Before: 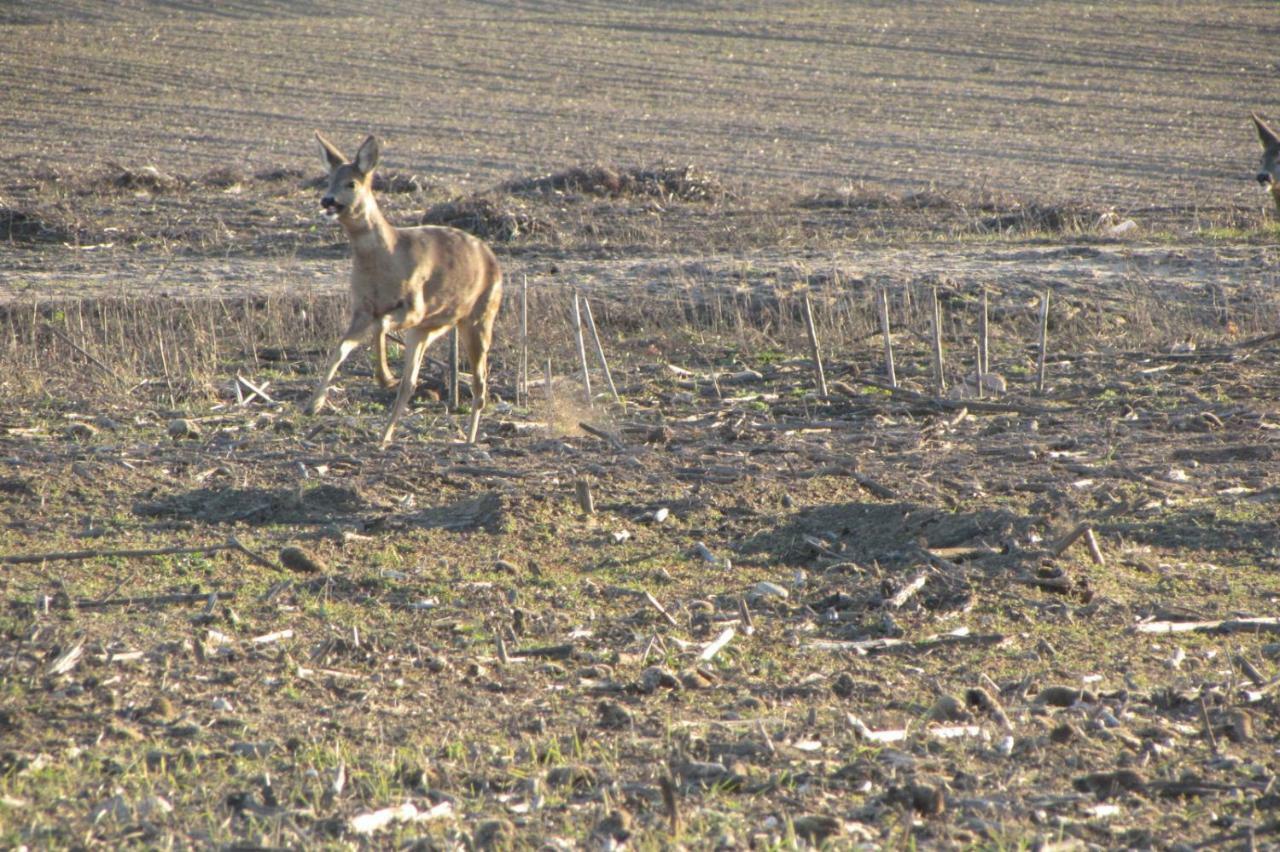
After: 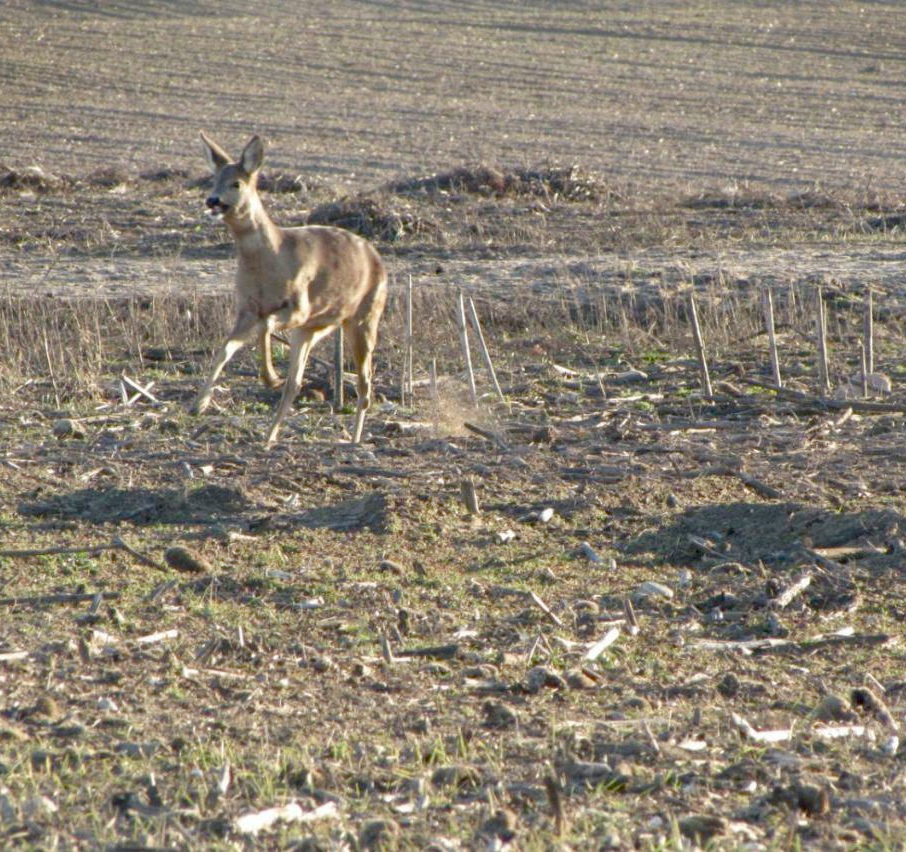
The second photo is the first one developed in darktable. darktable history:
color balance rgb: perceptual saturation grading › global saturation 20%, perceptual saturation grading › highlights -50%, perceptual saturation grading › shadows 30%
crop and rotate: left 9.061%, right 20.142%
exposure: black level correction 0.012, compensate highlight preservation false
